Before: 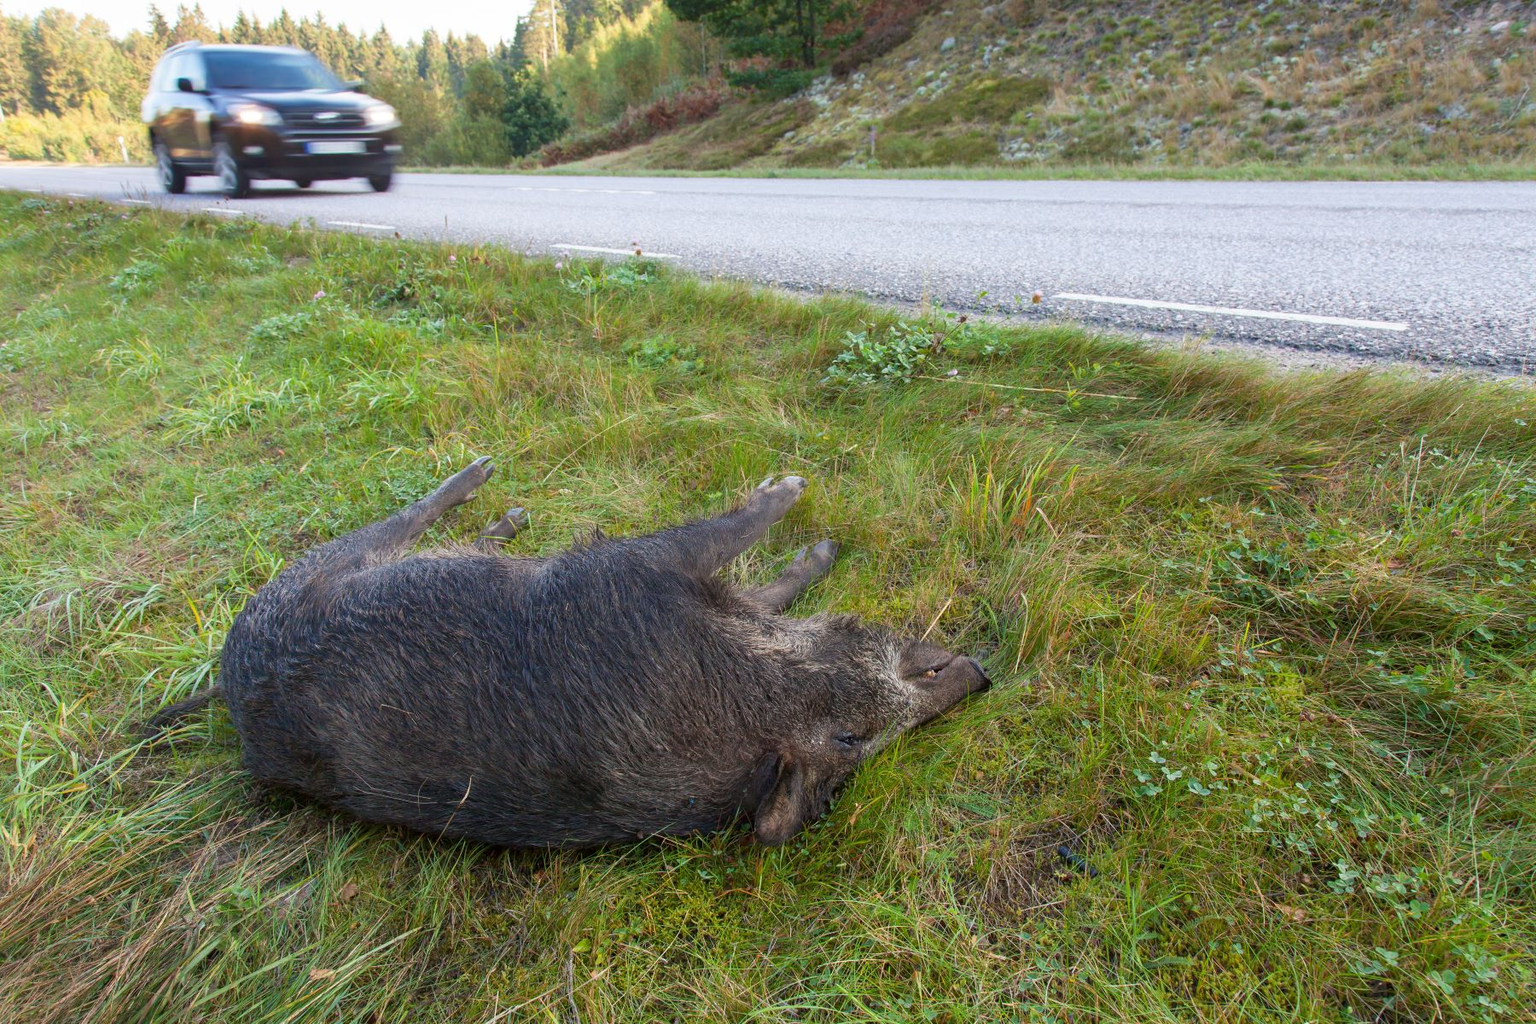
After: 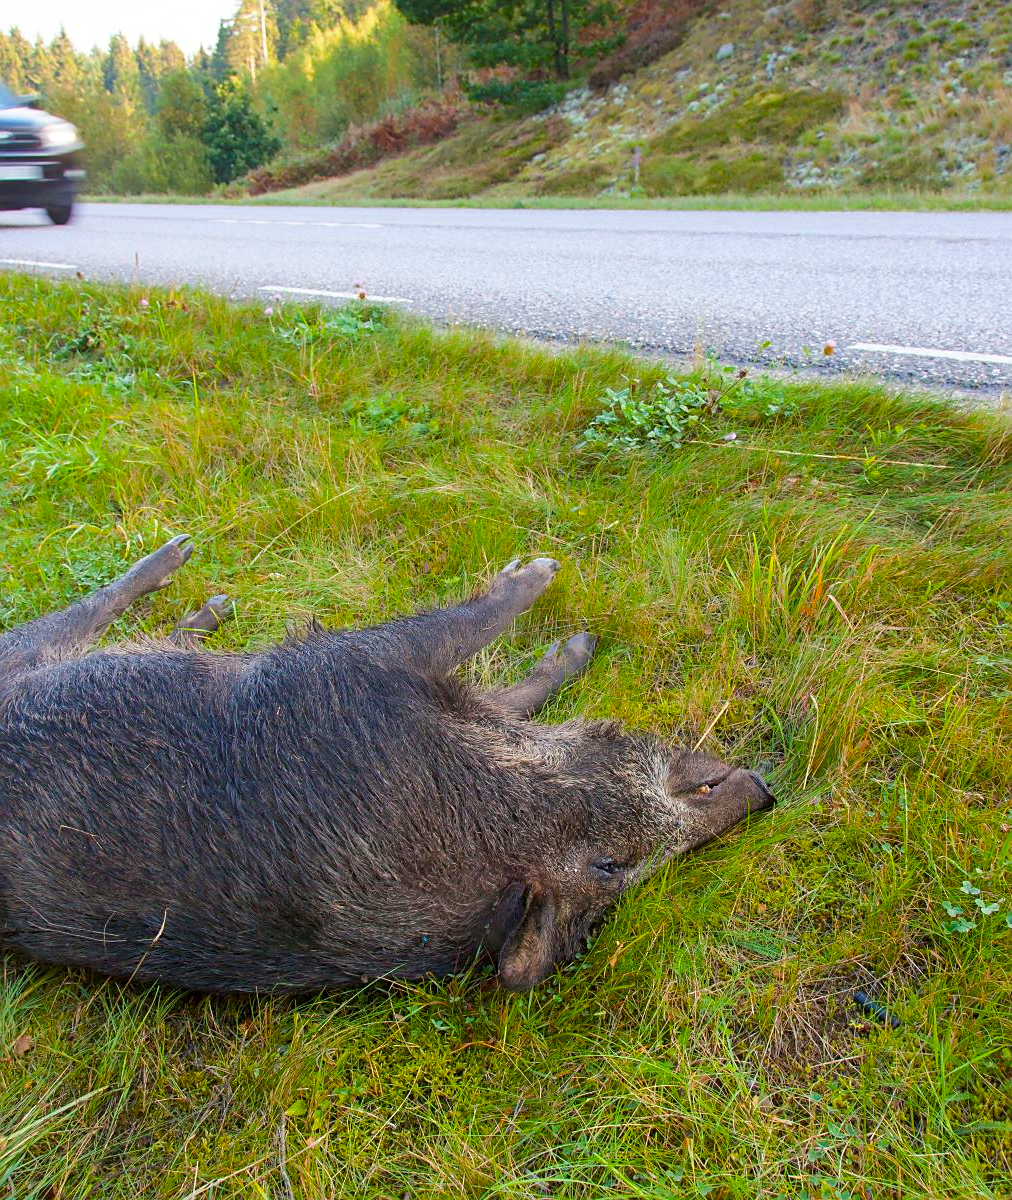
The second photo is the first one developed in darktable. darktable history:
color balance rgb: perceptual saturation grading › global saturation 25%, perceptual brilliance grading › mid-tones 10%, perceptual brilliance grading › shadows 15%, global vibrance 20%
crop: left 21.496%, right 22.254%
sharpen: radius 1.864, amount 0.398, threshold 1.271
